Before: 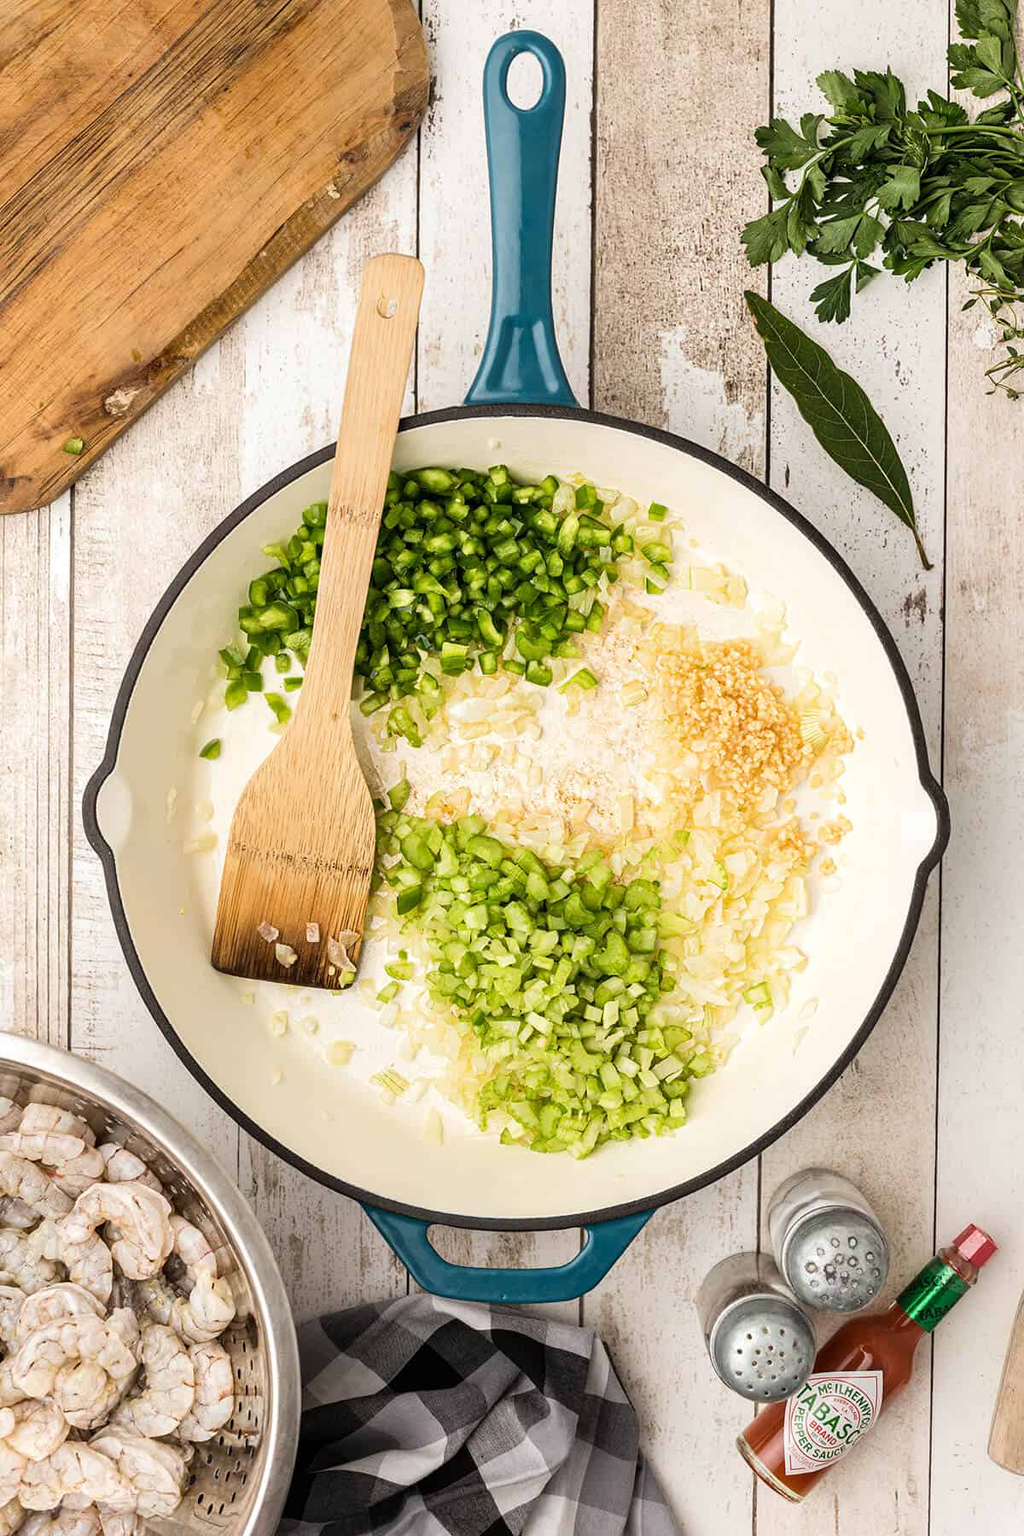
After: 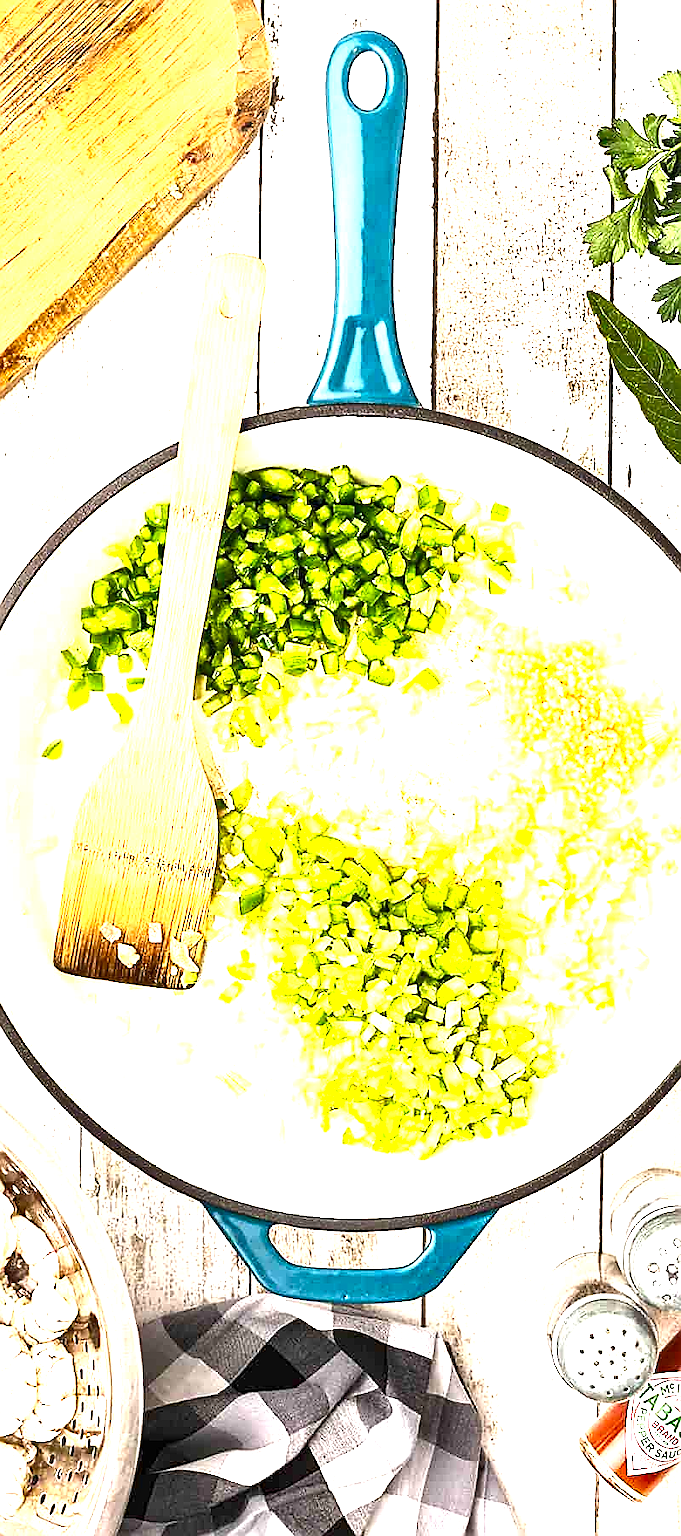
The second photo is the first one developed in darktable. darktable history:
crop and rotate: left 15.424%, right 17.942%
color balance rgb: perceptual saturation grading › global saturation 9.683%
shadows and highlights: shadows 74.56, highlights -23.84, soften with gaussian
exposure: exposure 2.188 EV, compensate highlight preservation false
sharpen: radius 1.391, amount 1.24, threshold 0.619
